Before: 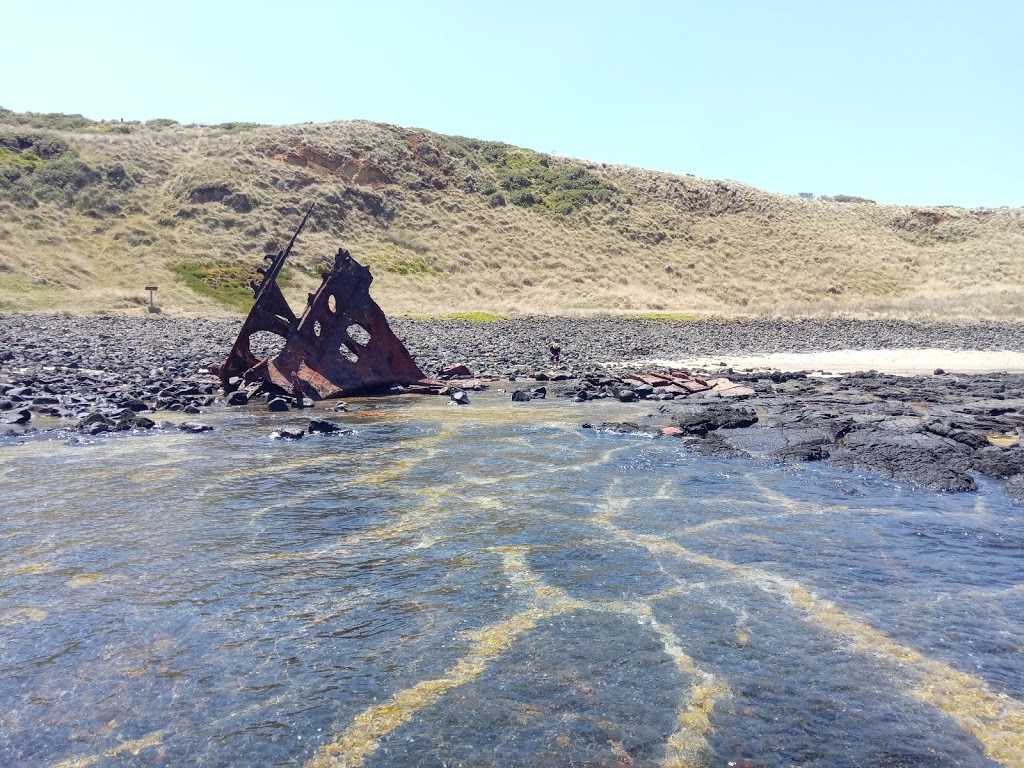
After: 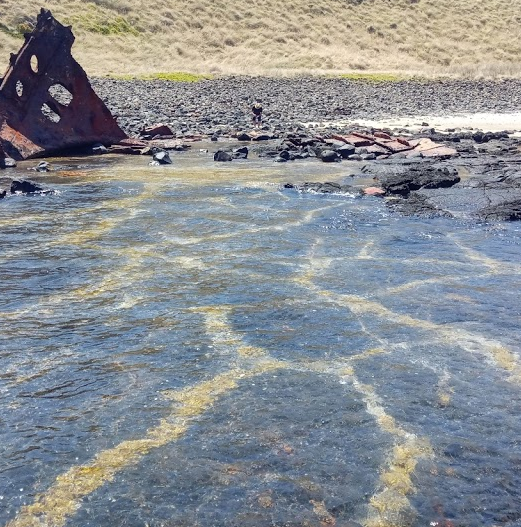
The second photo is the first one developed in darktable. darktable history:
crop and rotate: left 29.192%, top 31.304%, right 19.84%
